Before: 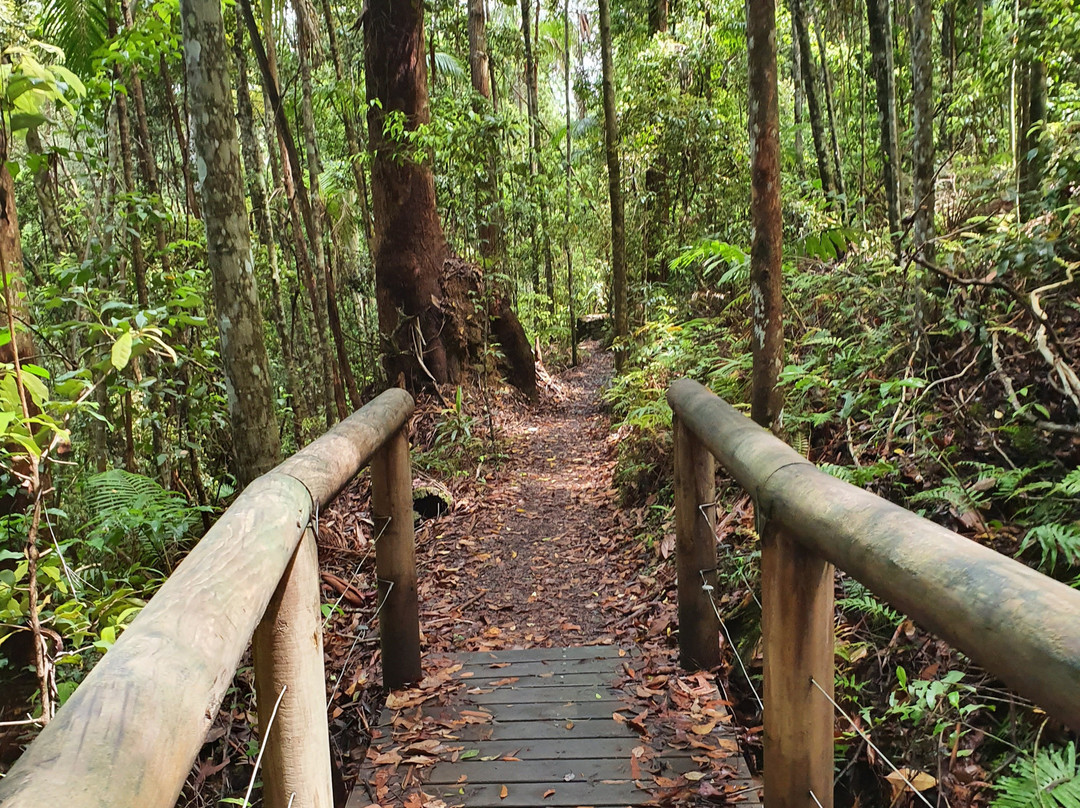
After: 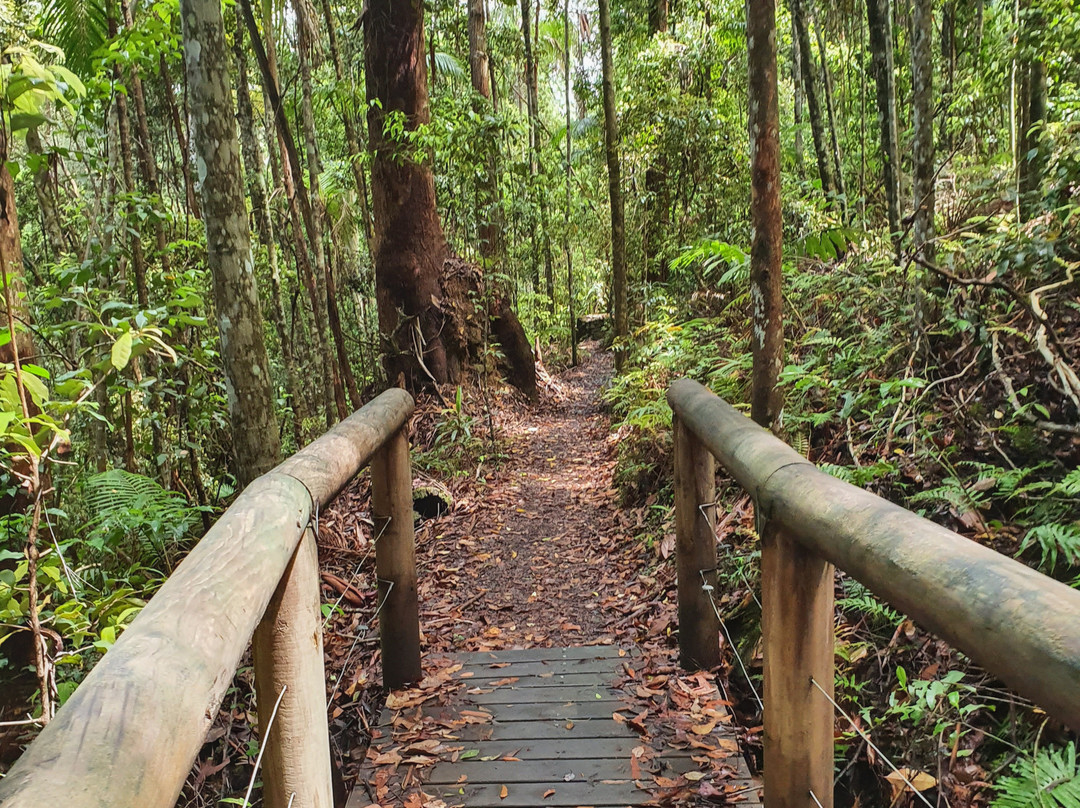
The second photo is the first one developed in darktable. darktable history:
local contrast: detail 110%
shadows and highlights: soften with gaussian
